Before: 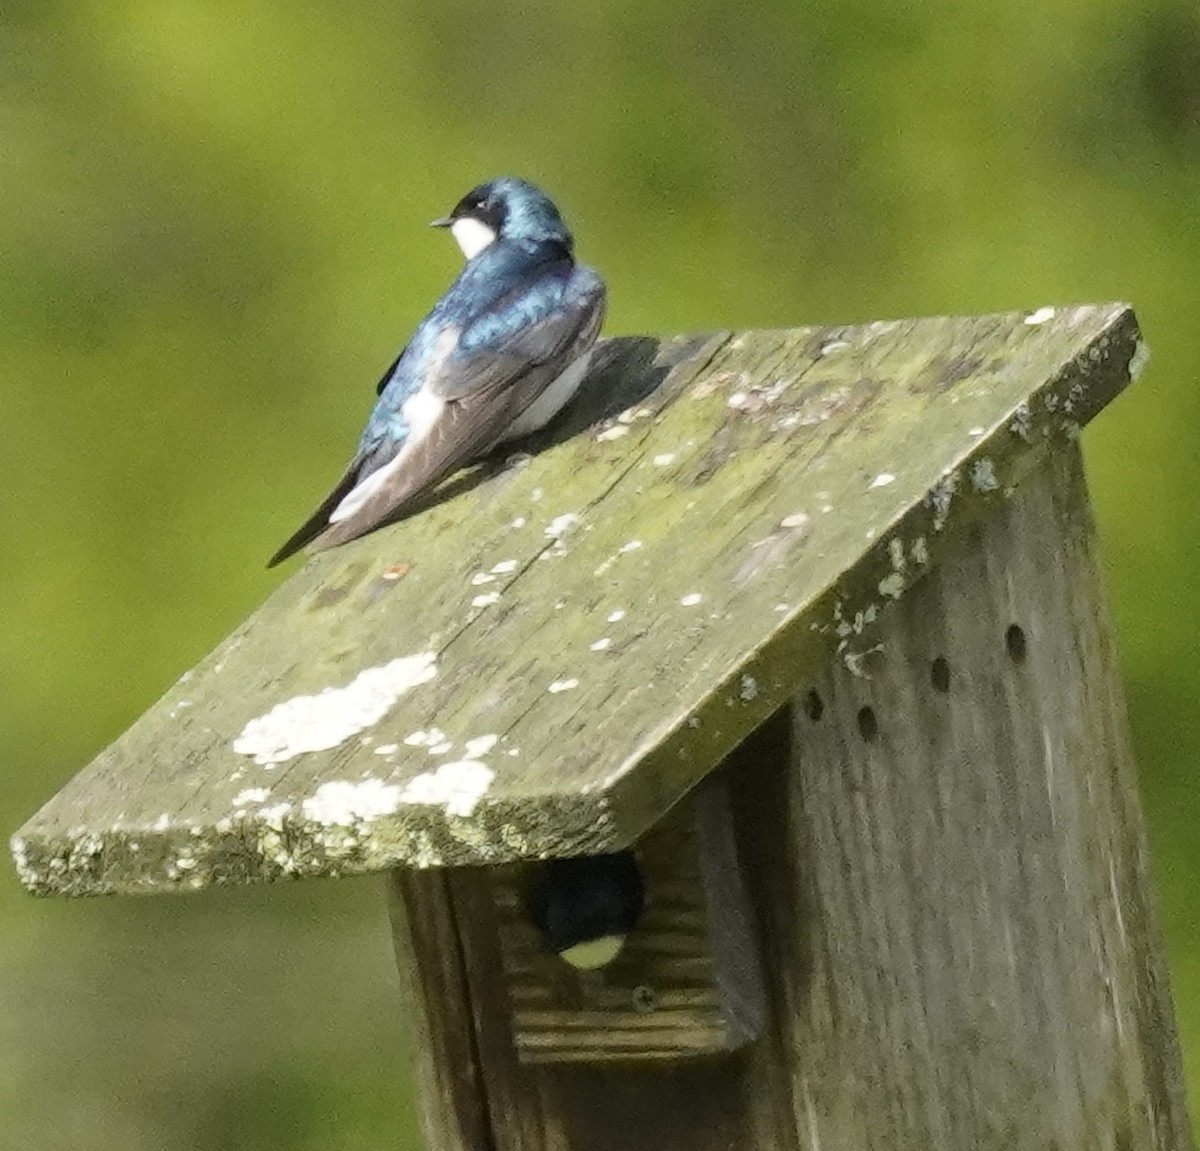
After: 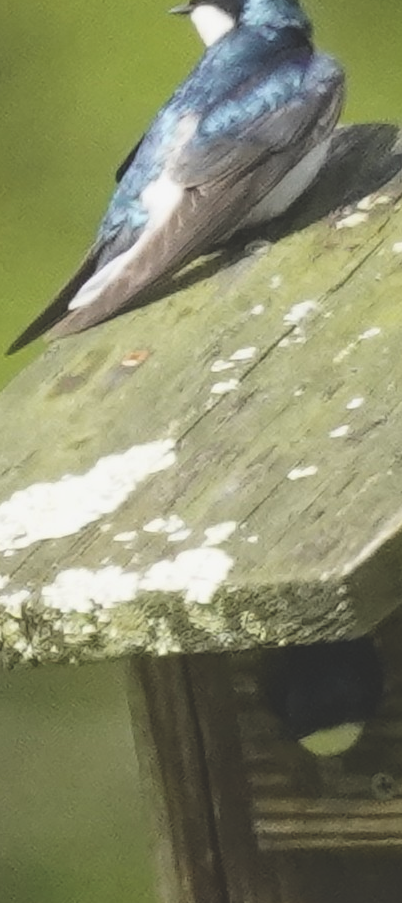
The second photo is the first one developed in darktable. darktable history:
exposure: black level correction -0.025, exposure -0.117 EV, compensate highlight preservation false
crop and rotate: left 21.77%, top 18.528%, right 44.676%, bottom 2.997%
